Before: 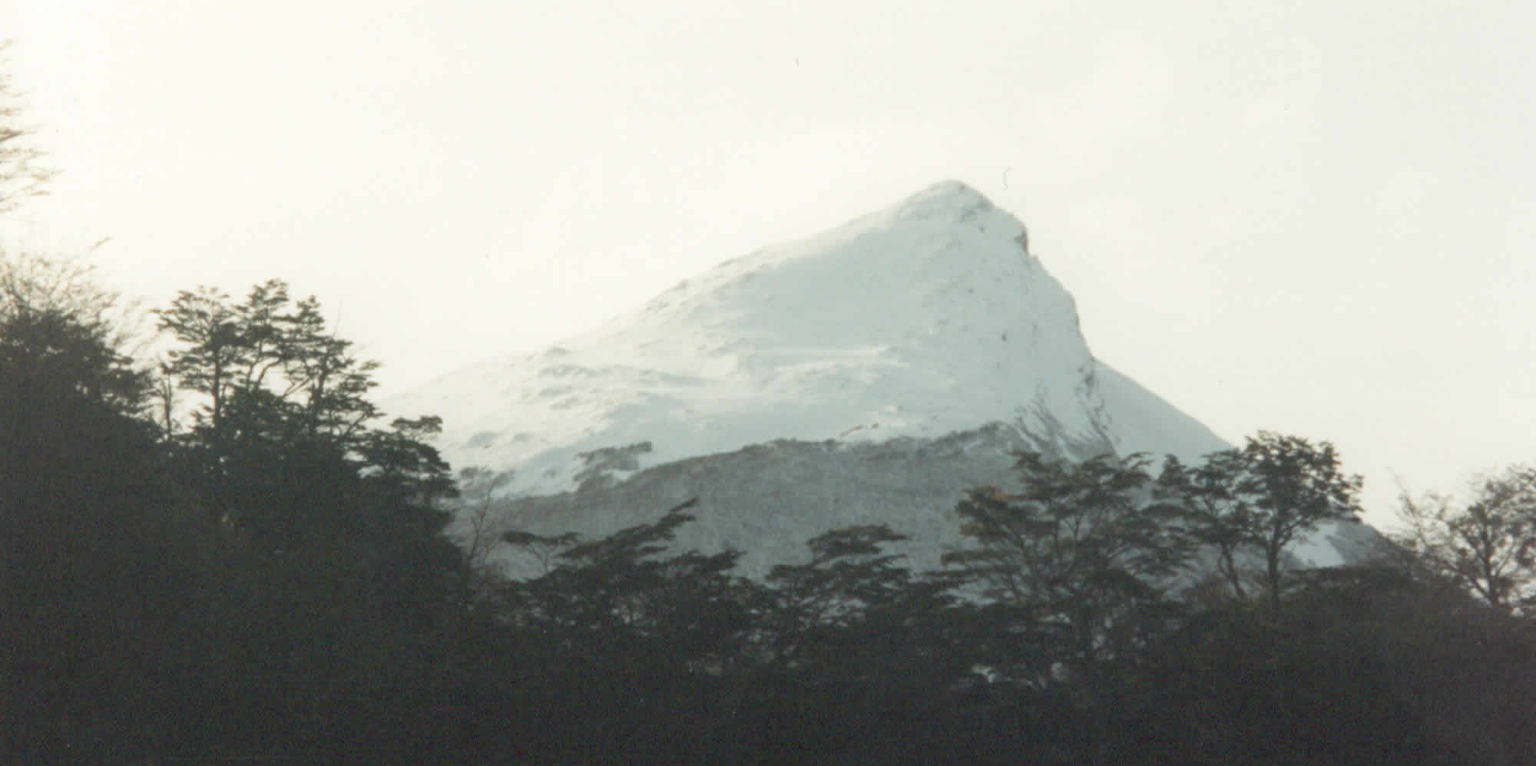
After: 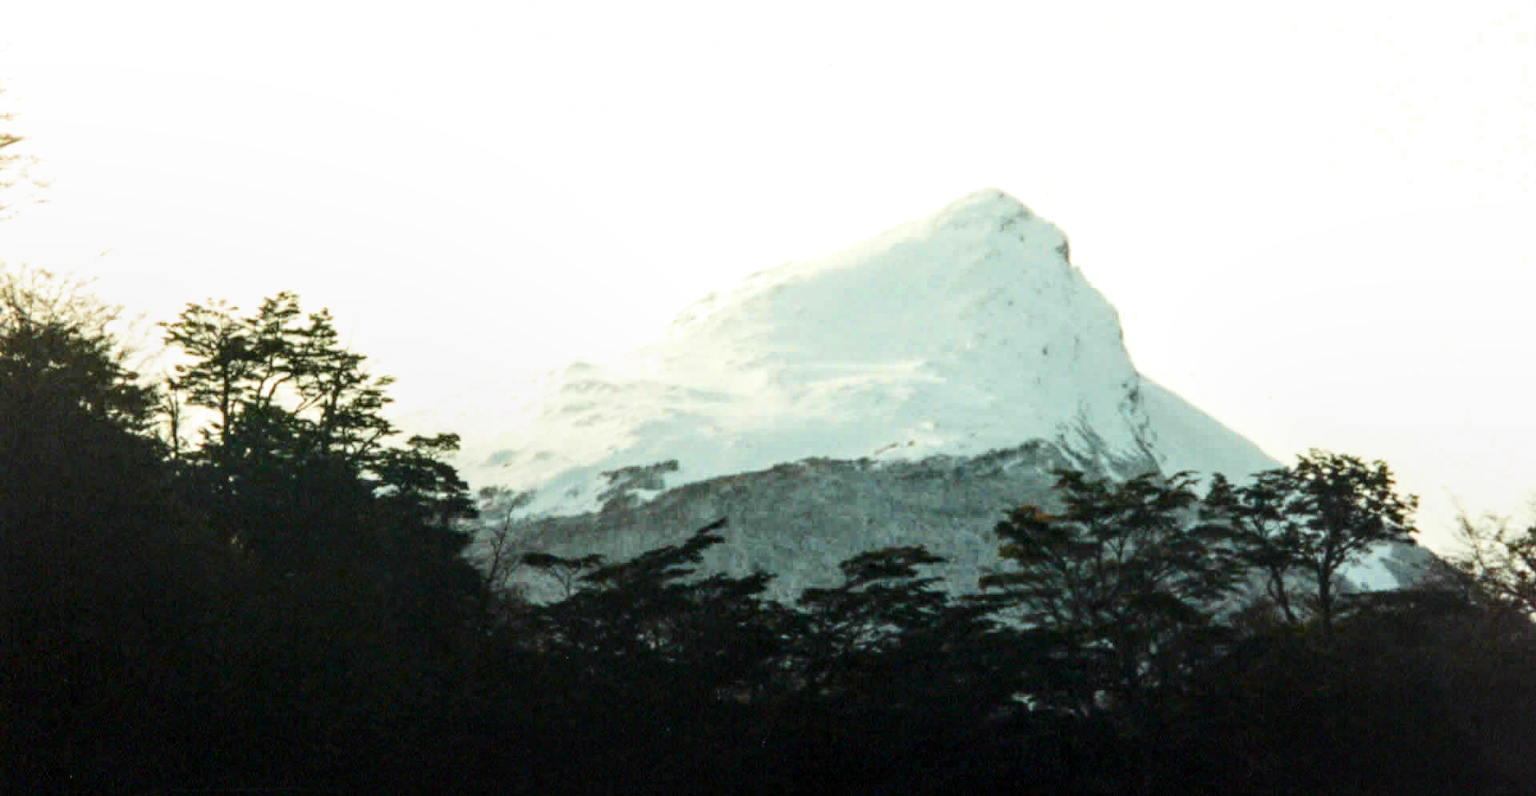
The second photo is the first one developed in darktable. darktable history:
filmic rgb: black relative exposure -5.13 EV, white relative exposure 3.56 EV, hardness 3.18, contrast 1.3, highlights saturation mix -49.23%, color science v6 (2022)
crop: right 3.865%, bottom 0.021%
local contrast: detail 130%
exposure: black level correction 0, exposure 1.001 EV, compensate highlight preservation false
contrast brightness saturation: contrast 0.087, brightness -0.603, saturation 0.169
color balance rgb: linear chroma grading › global chroma 20.322%, perceptual saturation grading › global saturation 19.716%, saturation formula JzAzBz (2021)
